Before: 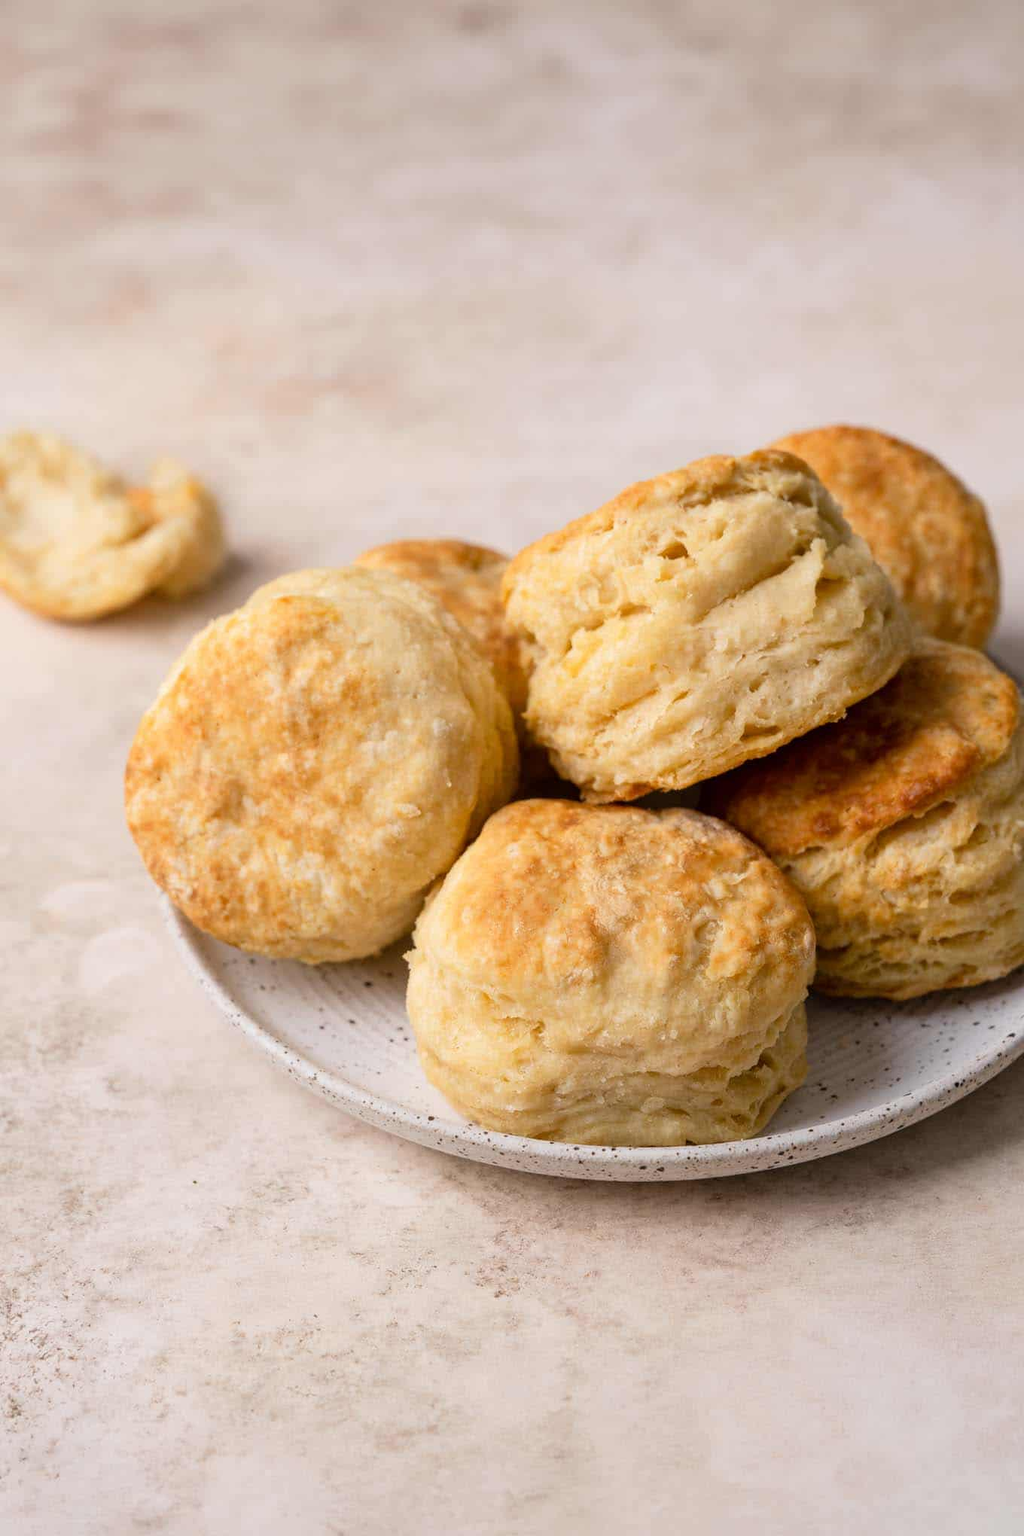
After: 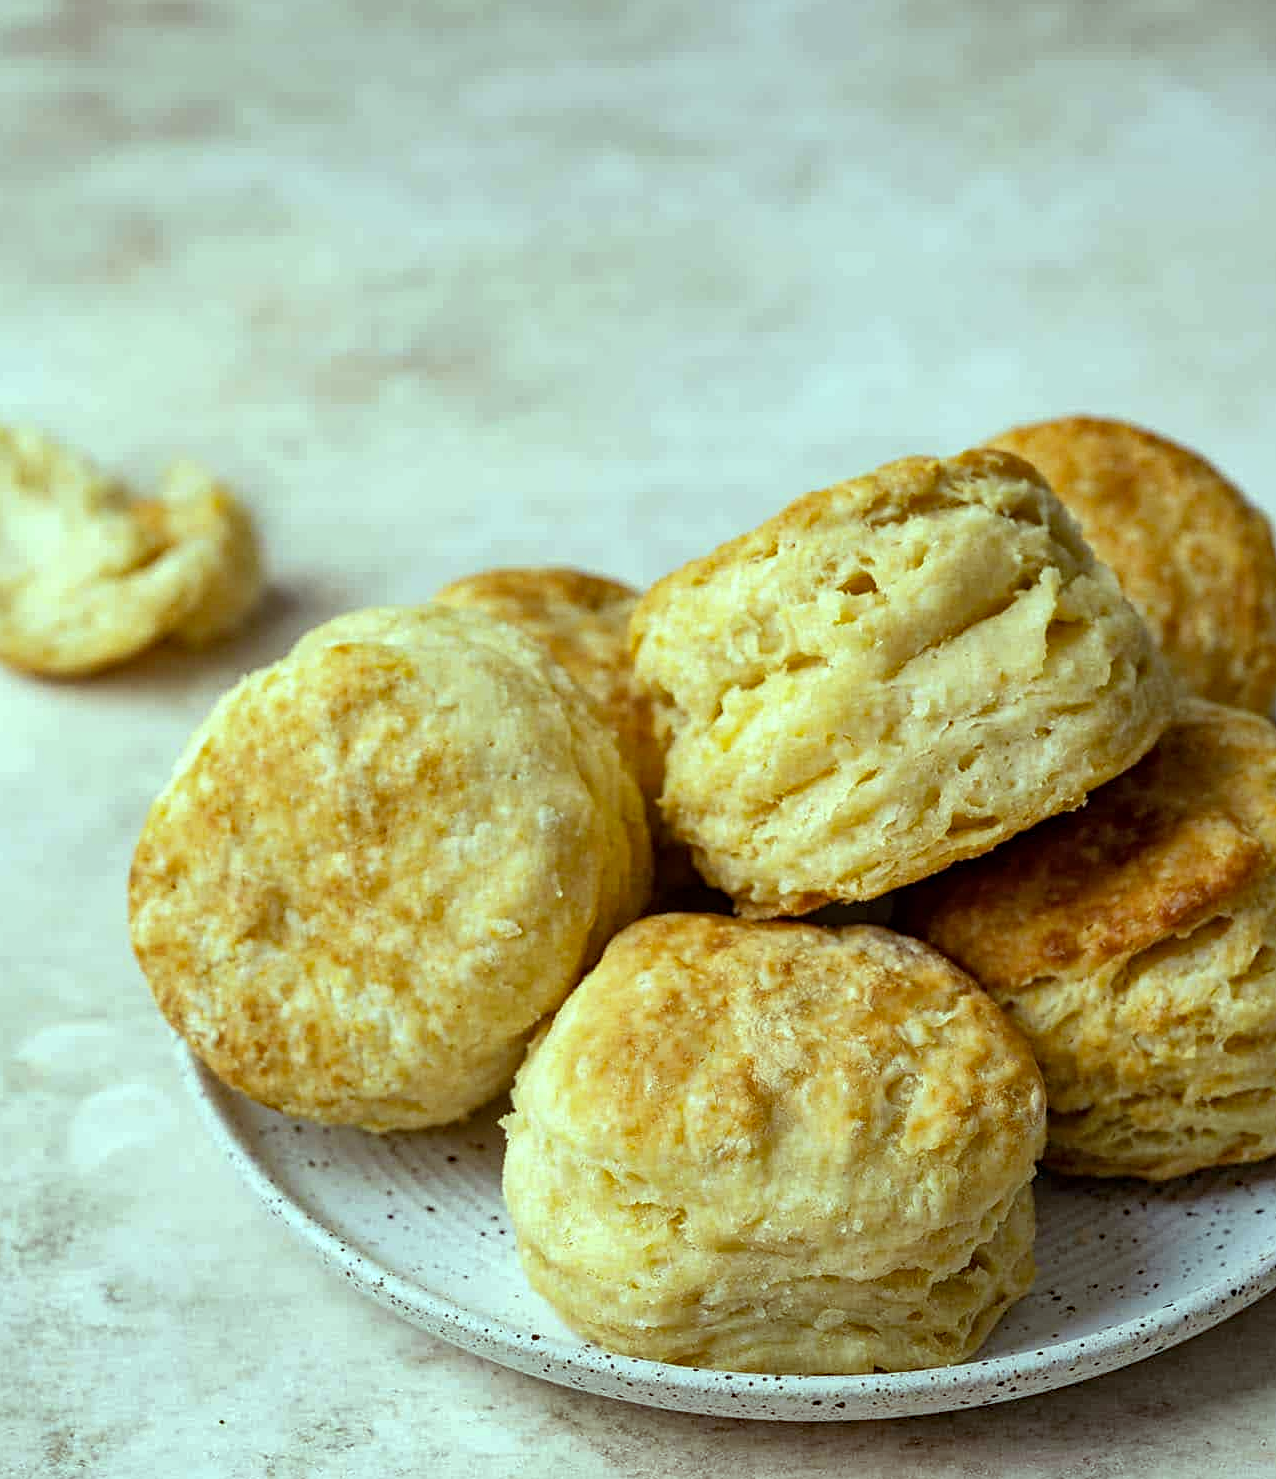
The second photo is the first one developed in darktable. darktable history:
color balance: mode lift, gamma, gain (sRGB), lift [0.997, 0.979, 1.021, 1.011], gamma [1, 1.084, 0.916, 0.998], gain [1, 0.87, 1.13, 1.101], contrast 4.55%, contrast fulcrum 38.24%, output saturation 104.09%
exposure: exposure -0.048 EV, compensate highlight preservation false
crop: left 2.737%, top 7.287%, right 3.421%, bottom 20.179%
shadows and highlights: shadows 52.34, highlights -28.23, soften with gaussian
local contrast: highlights 100%, shadows 100%, detail 120%, midtone range 0.2
haze removal: strength 0.29, distance 0.25, compatibility mode true, adaptive false
sharpen: on, module defaults
